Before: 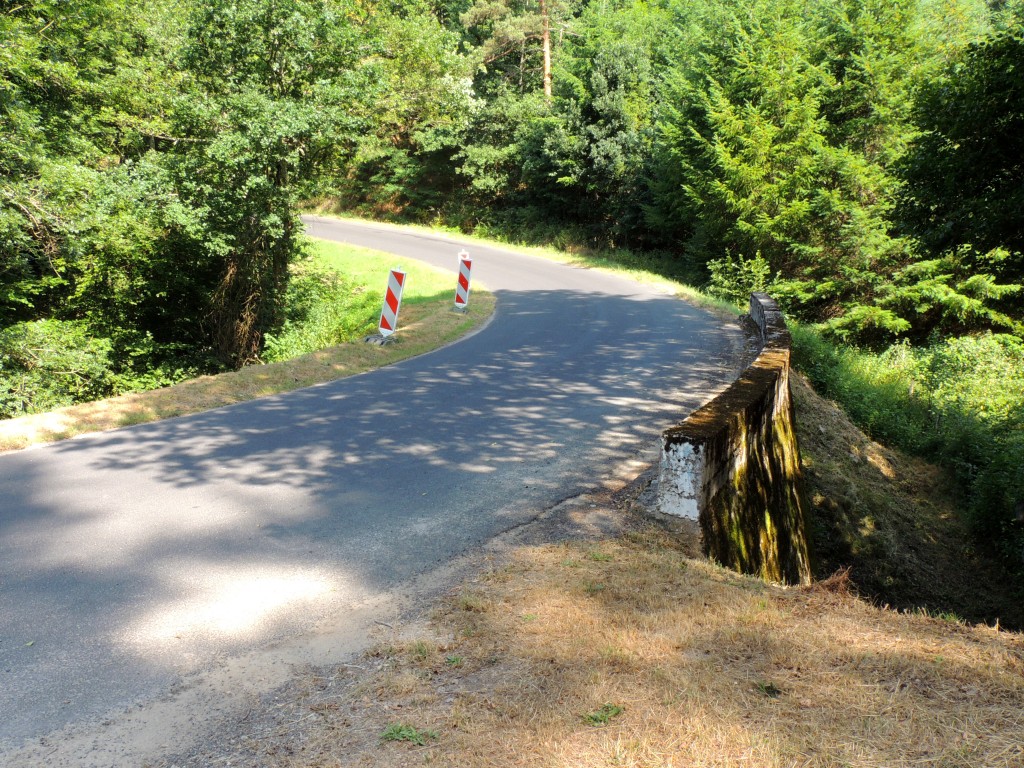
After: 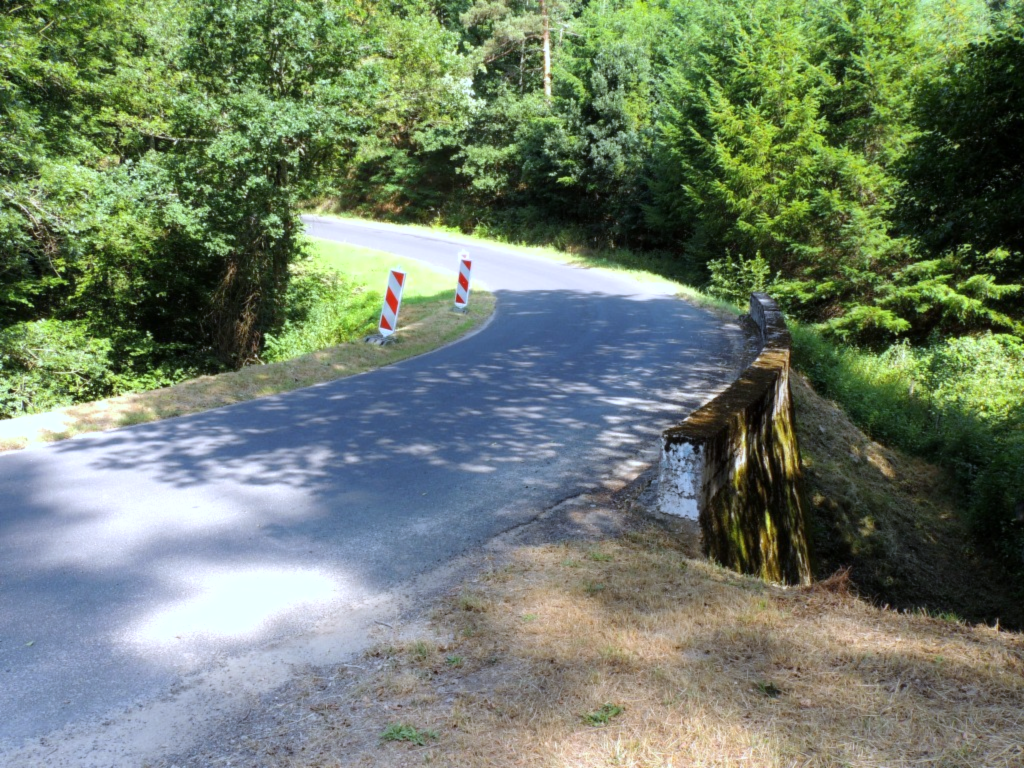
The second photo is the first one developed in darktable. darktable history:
white balance: red 0.948, green 1.02, blue 1.176
exposure: exposure -0.151 EV, compensate highlight preservation false
tone equalizer: -8 EV -0.001 EV, -7 EV 0.001 EV, -6 EV -0.002 EV, -5 EV -0.003 EV, -4 EV -0.062 EV, -3 EV -0.222 EV, -2 EV -0.267 EV, -1 EV 0.105 EV, +0 EV 0.303 EV
lowpass: radius 0.5, unbound 0
